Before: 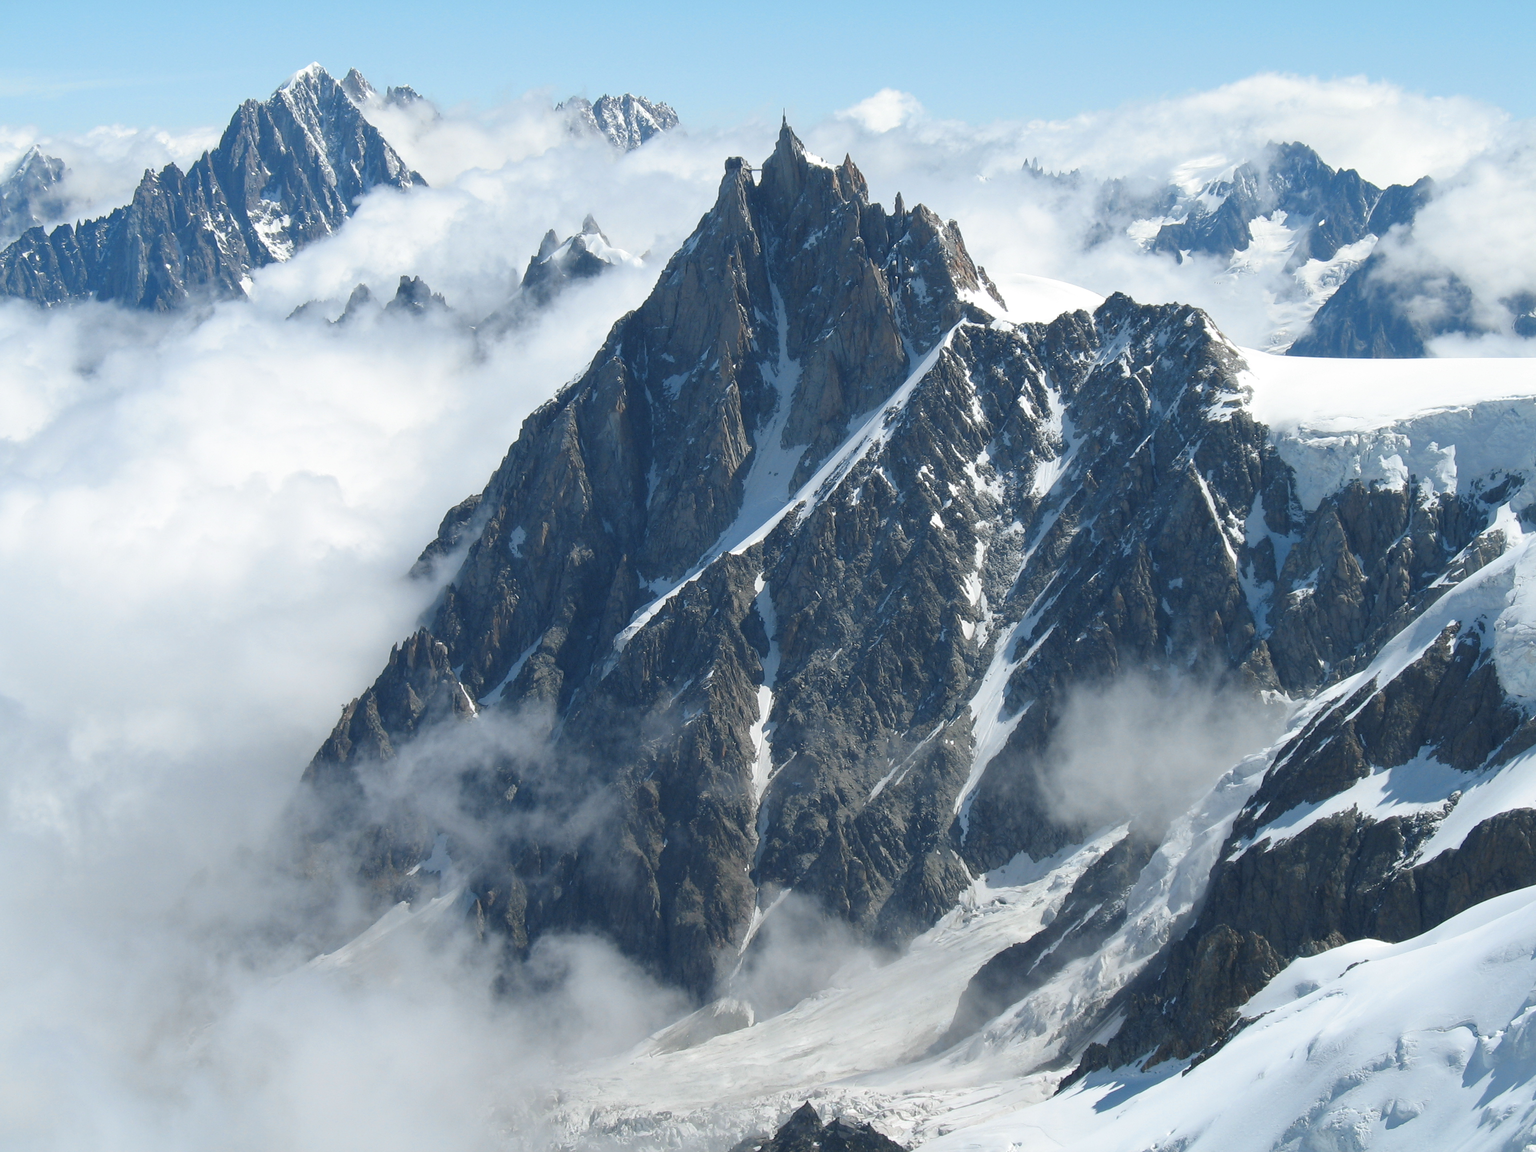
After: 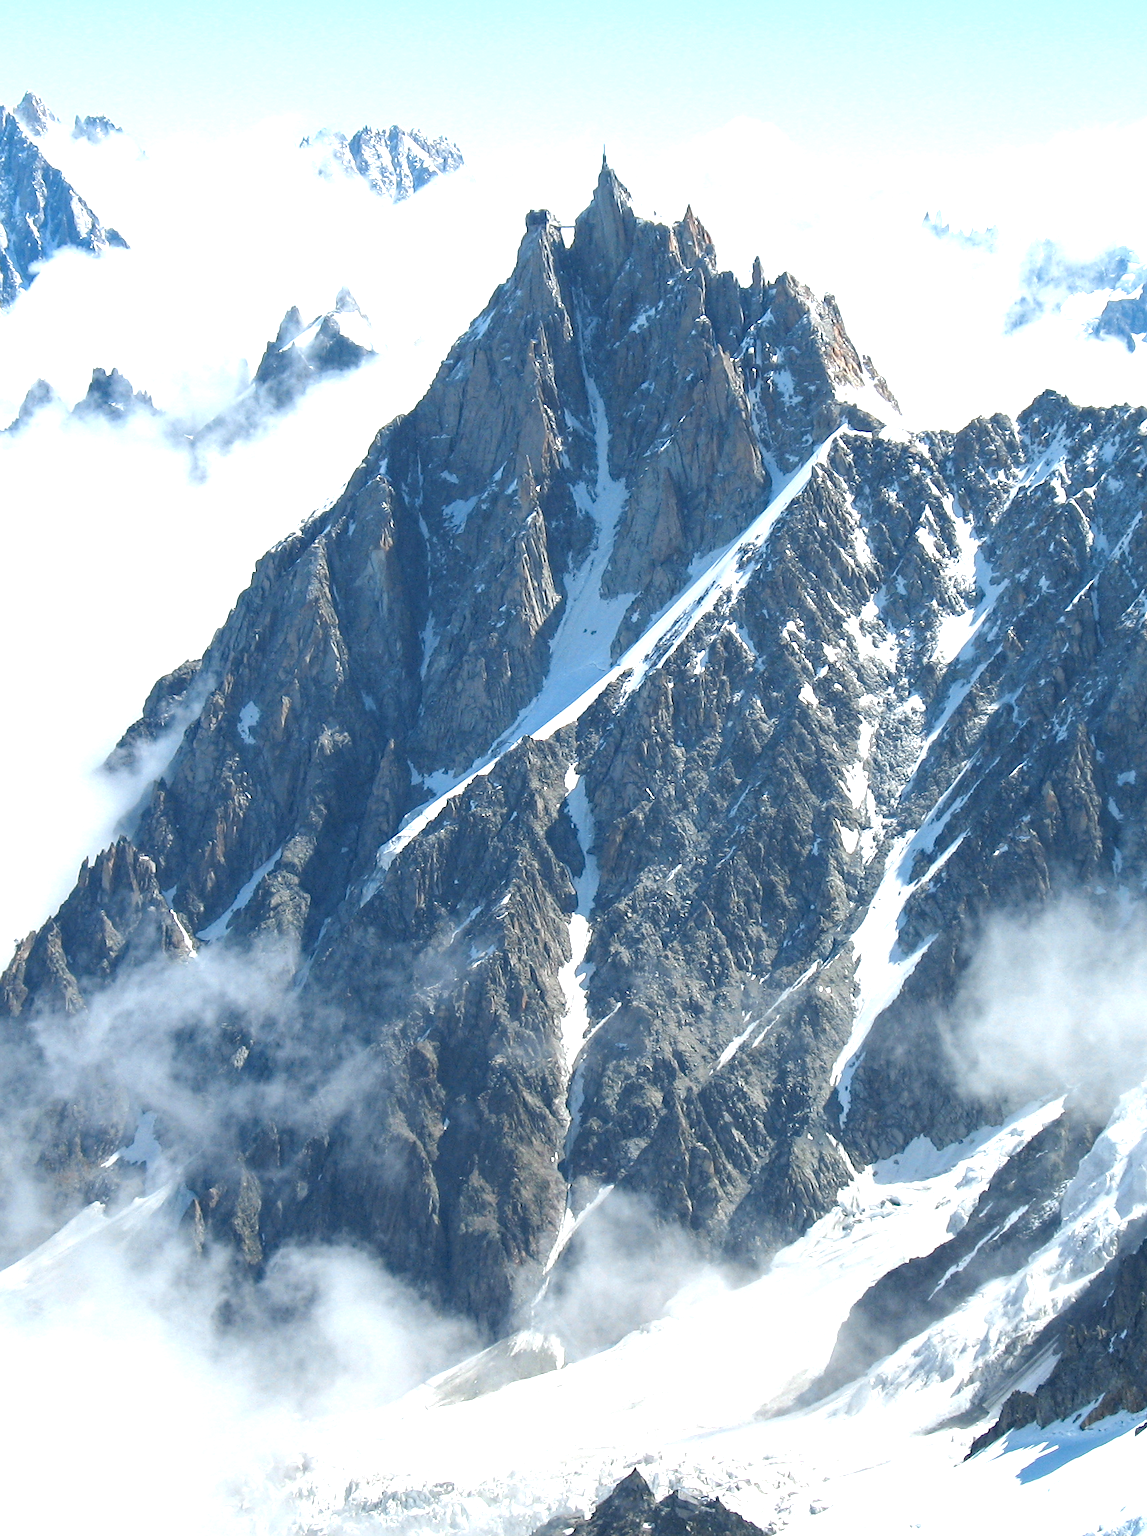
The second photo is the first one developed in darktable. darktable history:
haze removal: adaptive false
exposure: black level correction 0, exposure 1.17 EV, compensate highlight preservation false
local contrast: highlights 104%, shadows 100%, detail 119%, midtone range 0.2
crop: left 21.578%, right 22.391%
